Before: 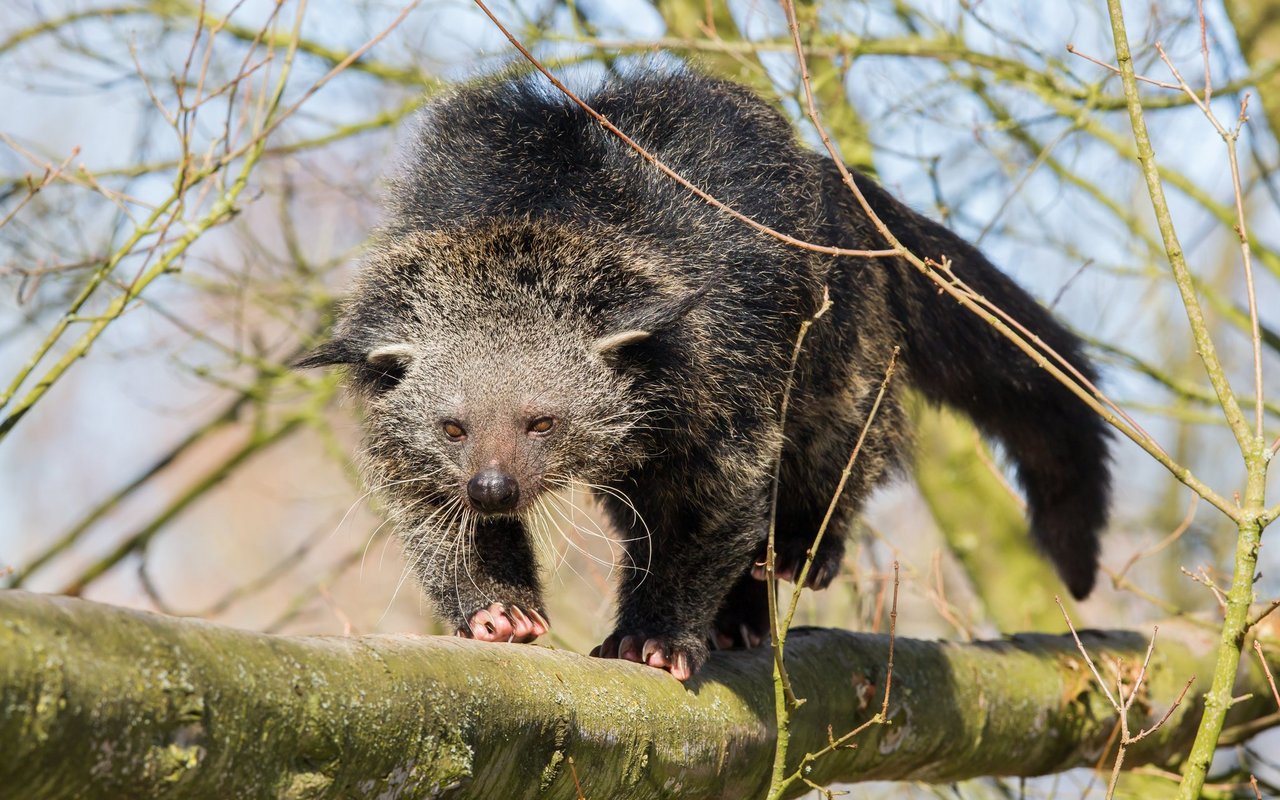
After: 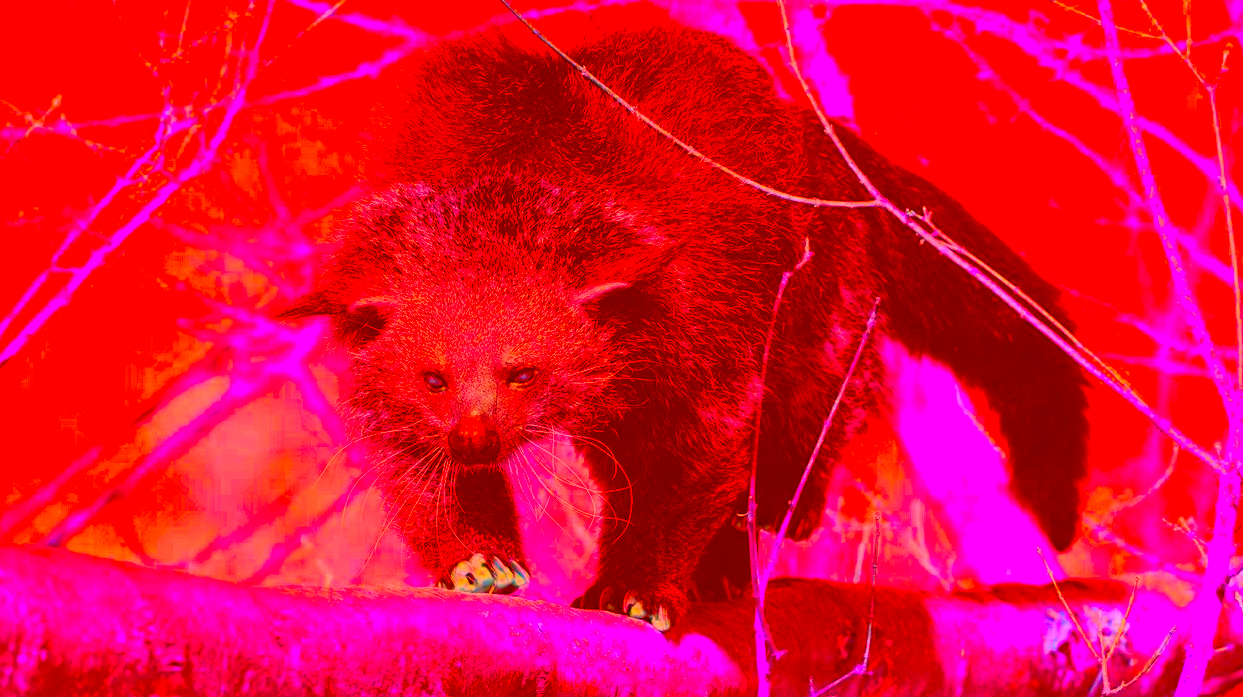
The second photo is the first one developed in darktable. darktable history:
color balance: output saturation 120%
color correction: highlights a* -39.68, highlights b* -40, shadows a* -40, shadows b* -40, saturation -3
crop: left 1.507%, top 6.147%, right 1.379%, bottom 6.637%
